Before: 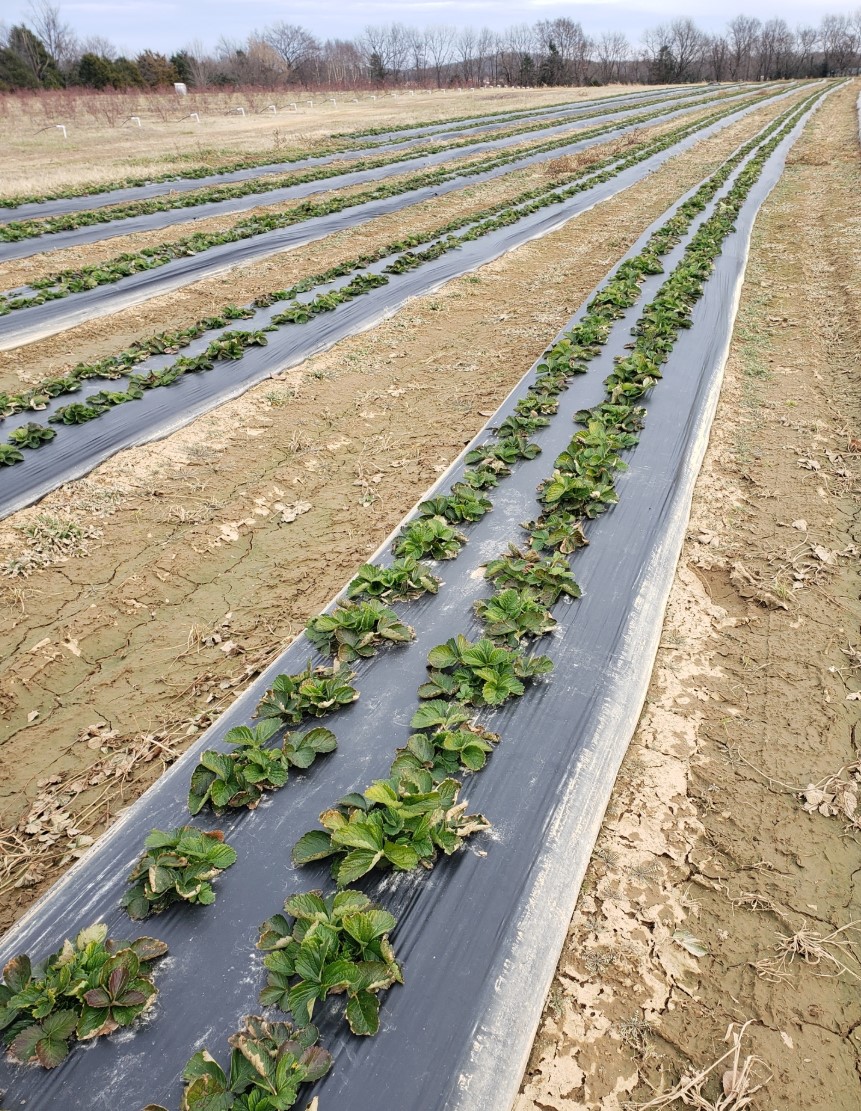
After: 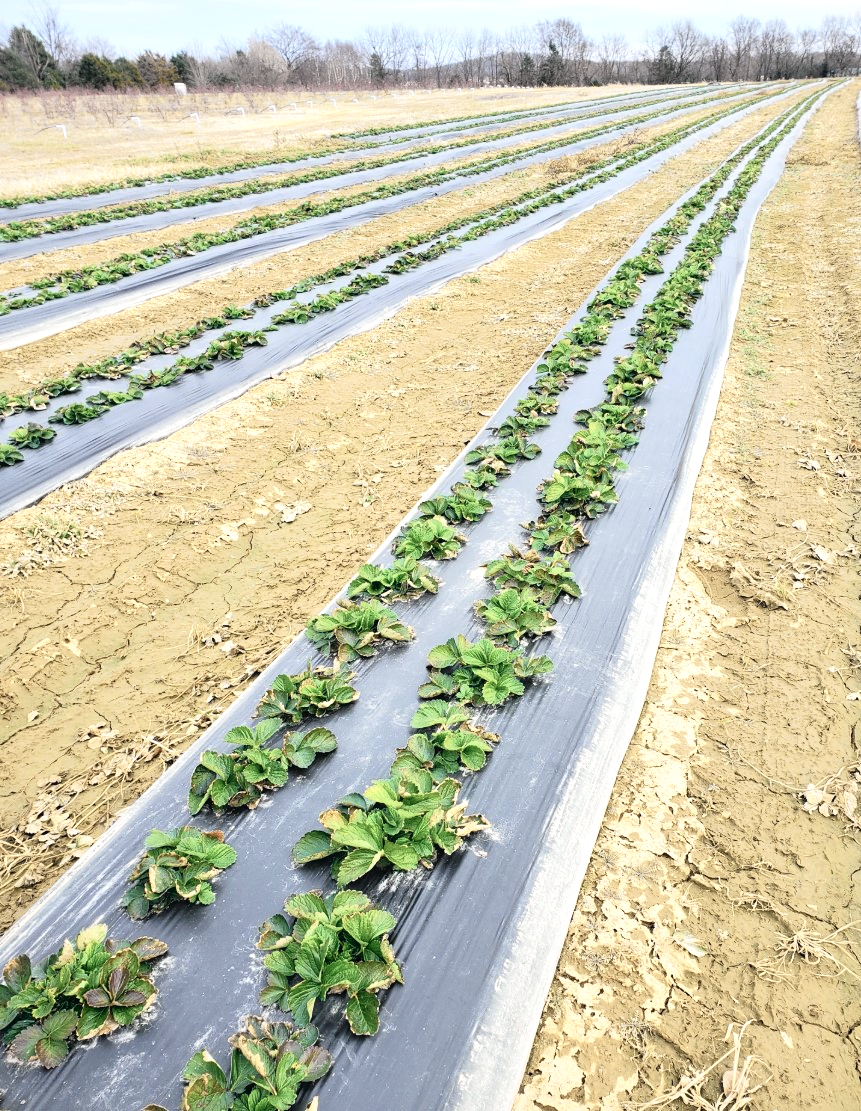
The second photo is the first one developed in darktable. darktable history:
tone equalizer: on, module defaults
exposure: exposure 0.669 EV, compensate highlight preservation false
tone curve: curves: ch0 [(0, 0.022) (0.114, 0.088) (0.282, 0.316) (0.446, 0.511) (0.613, 0.693) (0.786, 0.843) (0.999, 0.949)]; ch1 [(0, 0) (0.395, 0.343) (0.463, 0.427) (0.486, 0.474) (0.503, 0.5) (0.535, 0.522) (0.555, 0.546) (0.594, 0.614) (0.755, 0.793) (1, 1)]; ch2 [(0, 0) (0.369, 0.388) (0.449, 0.431) (0.501, 0.5) (0.528, 0.517) (0.561, 0.598) (0.697, 0.721) (1, 1)], color space Lab, independent channels, preserve colors none
local contrast: mode bilateral grid, contrast 20, coarseness 50, detail 130%, midtone range 0.2
color balance: input saturation 100.43%, contrast fulcrum 14.22%, output saturation 70.41%
